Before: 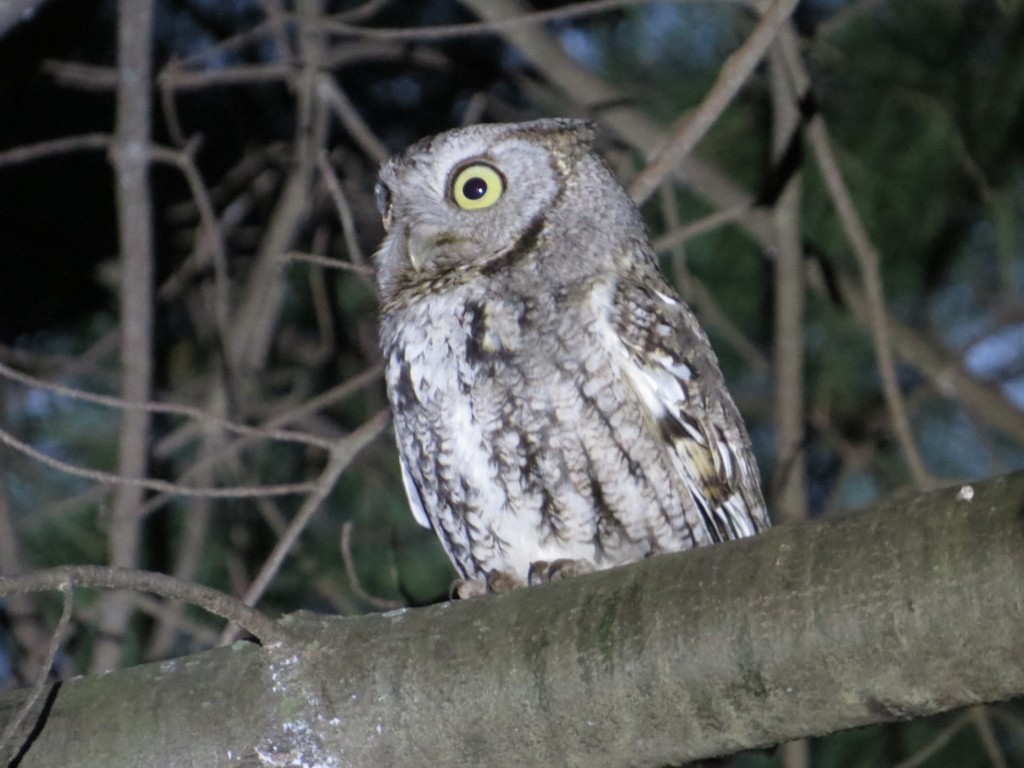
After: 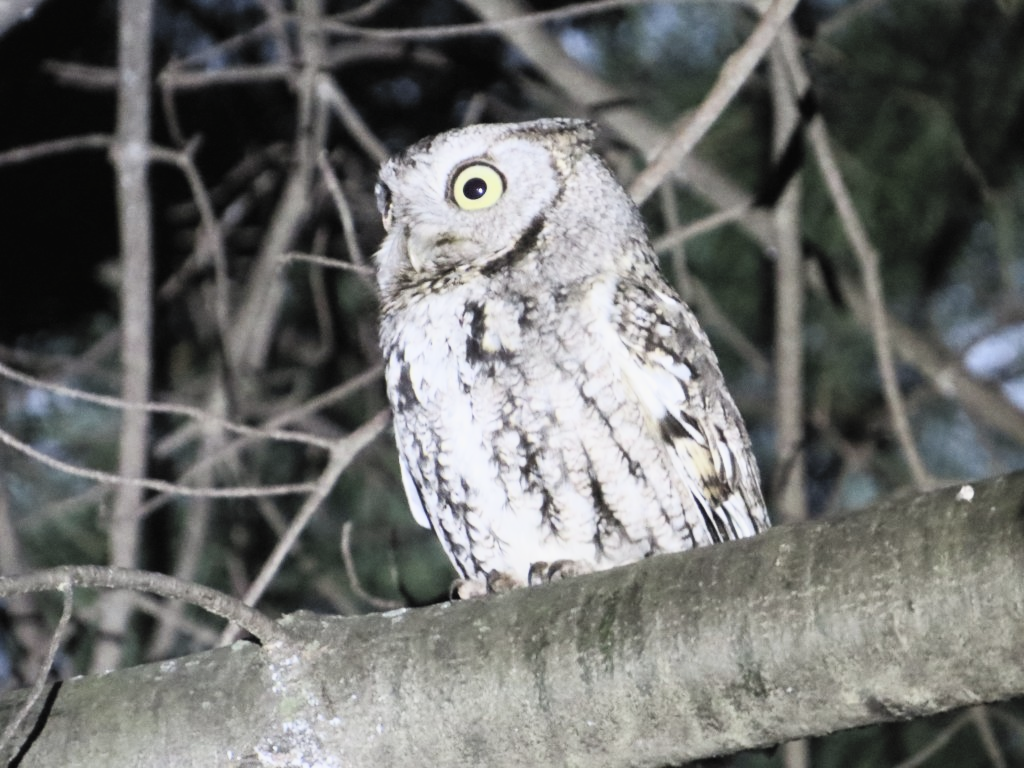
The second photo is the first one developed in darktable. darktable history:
contrast brightness saturation: contrast 0.441, brightness 0.551, saturation -0.196
filmic rgb: black relative exposure -7.65 EV, white relative exposure 4.56 EV, hardness 3.61, iterations of high-quality reconstruction 0
